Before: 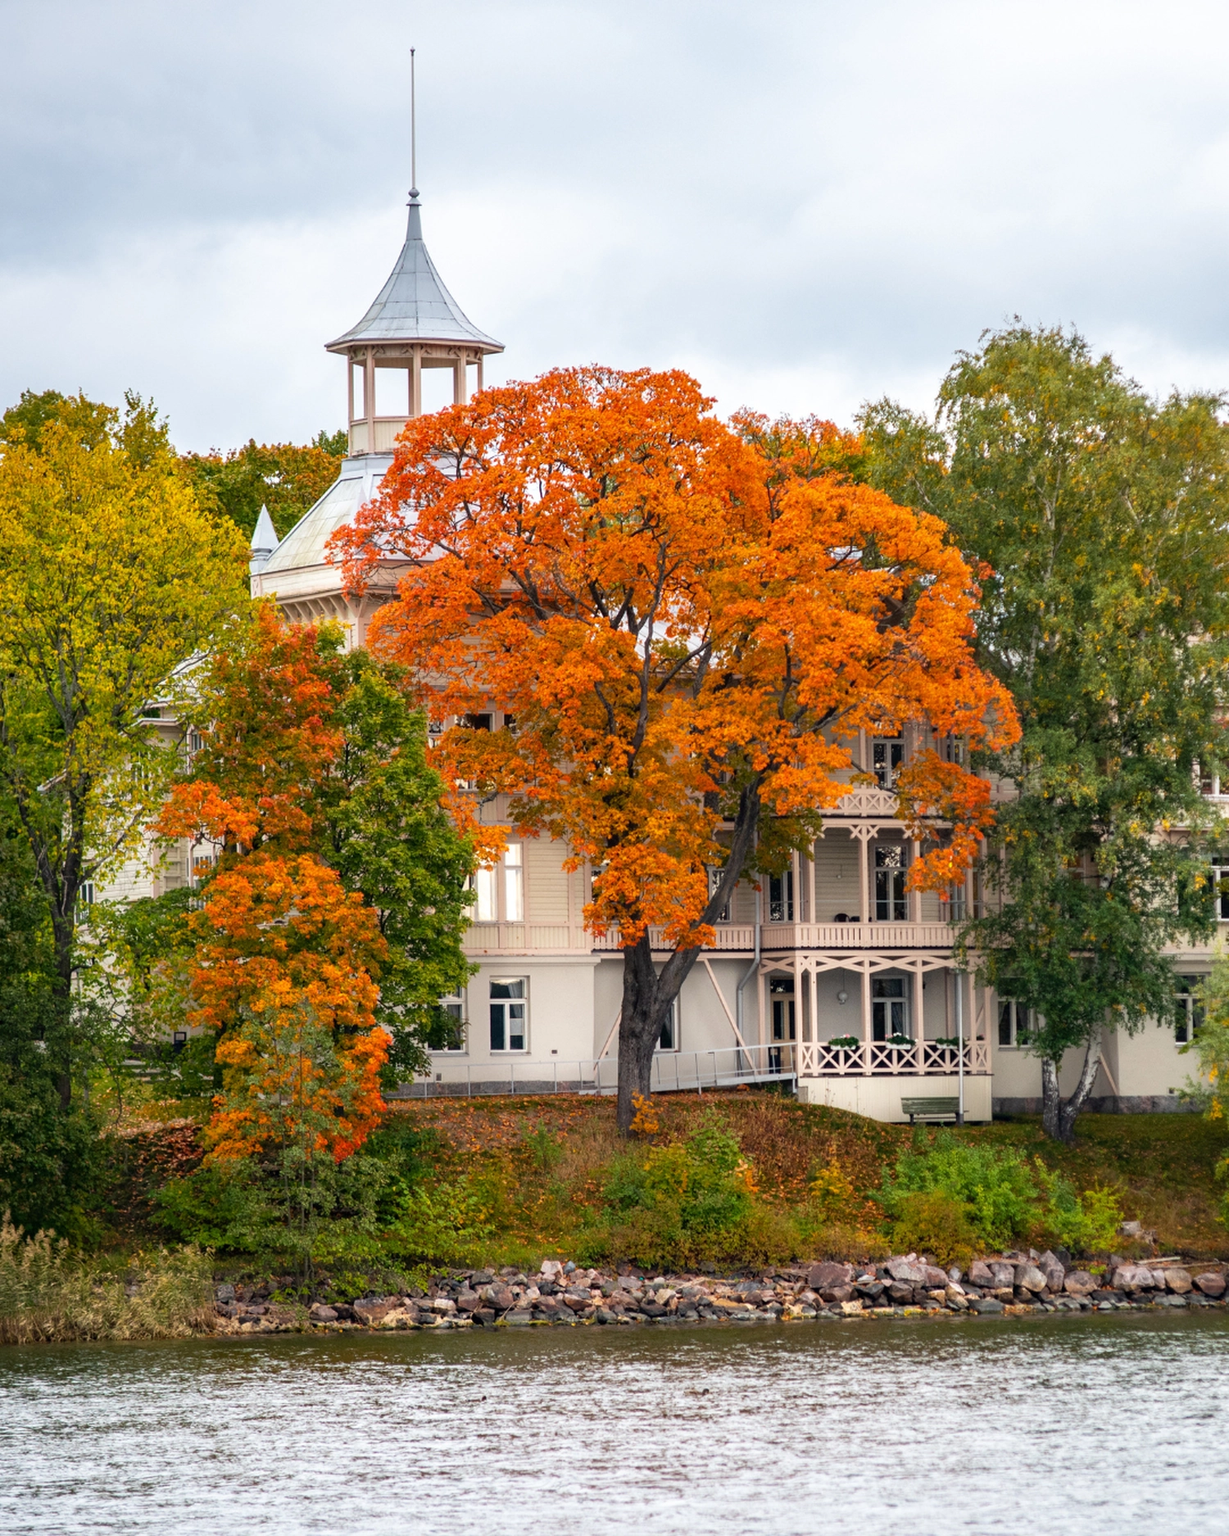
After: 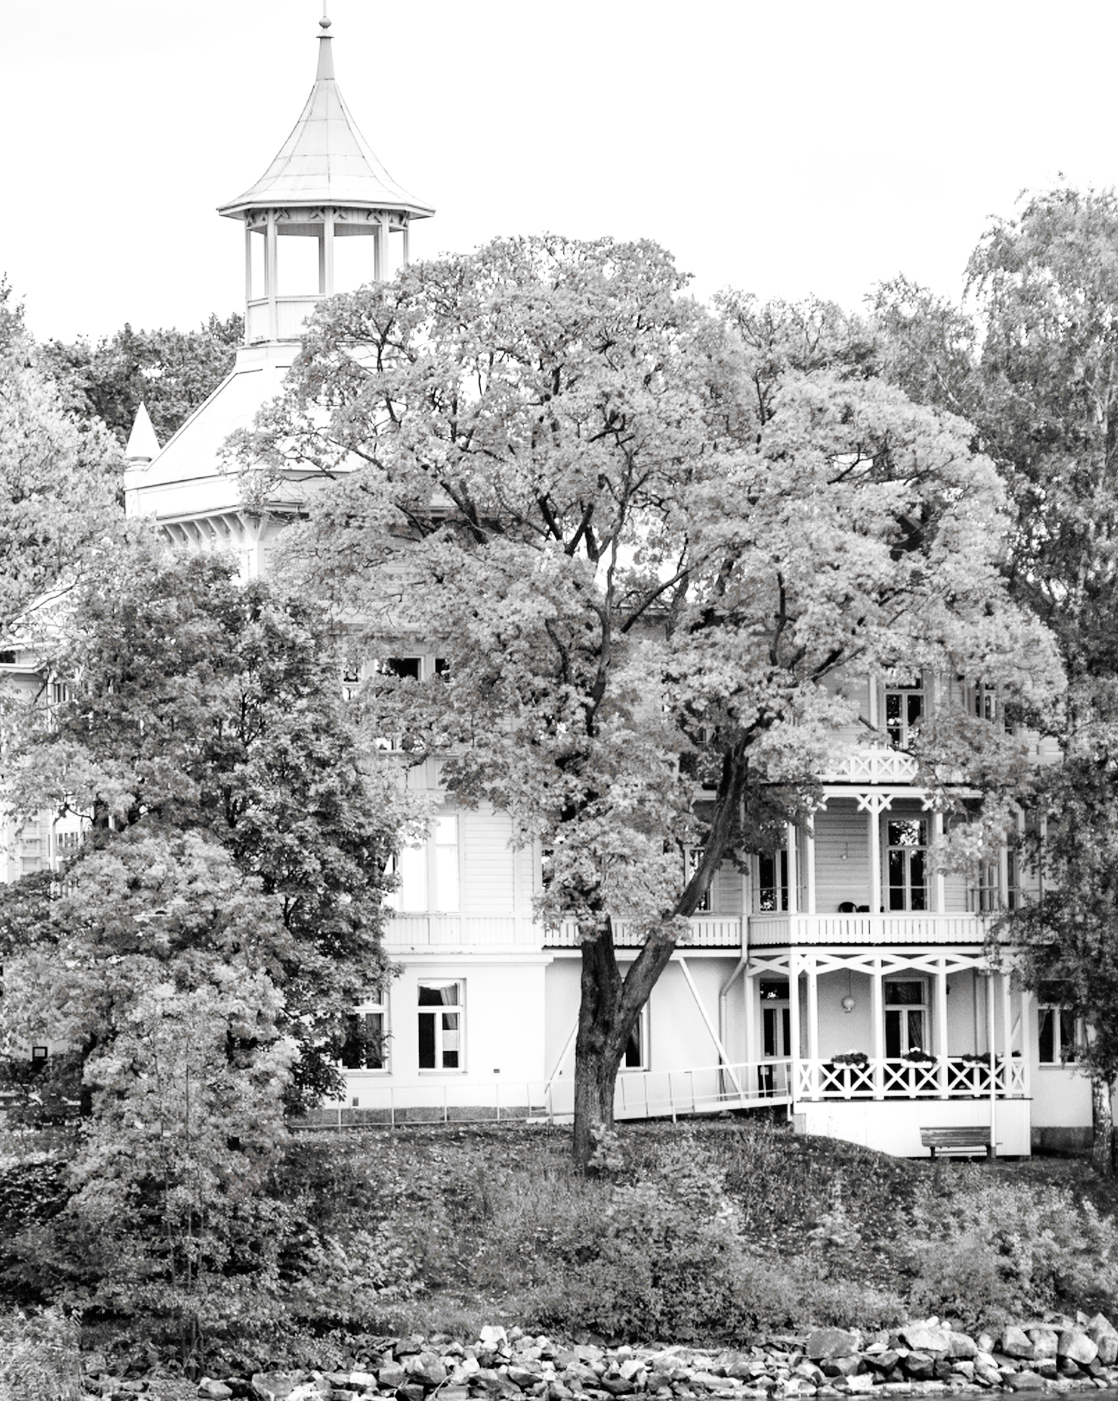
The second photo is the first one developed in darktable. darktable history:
crop and rotate: left 12.042%, top 11.384%, right 13.383%, bottom 13.869%
exposure: black level correction -0.006, exposure 1 EV, compensate highlight preservation false
filmic rgb: black relative exposure -5.13 EV, white relative exposure 3.55 EV, hardness 3.18, contrast 1.507, highlights saturation mix -48.82%, add noise in highlights 0, preserve chrominance no, color science v3 (2019), use custom middle-gray values true, contrast in highlights soft
